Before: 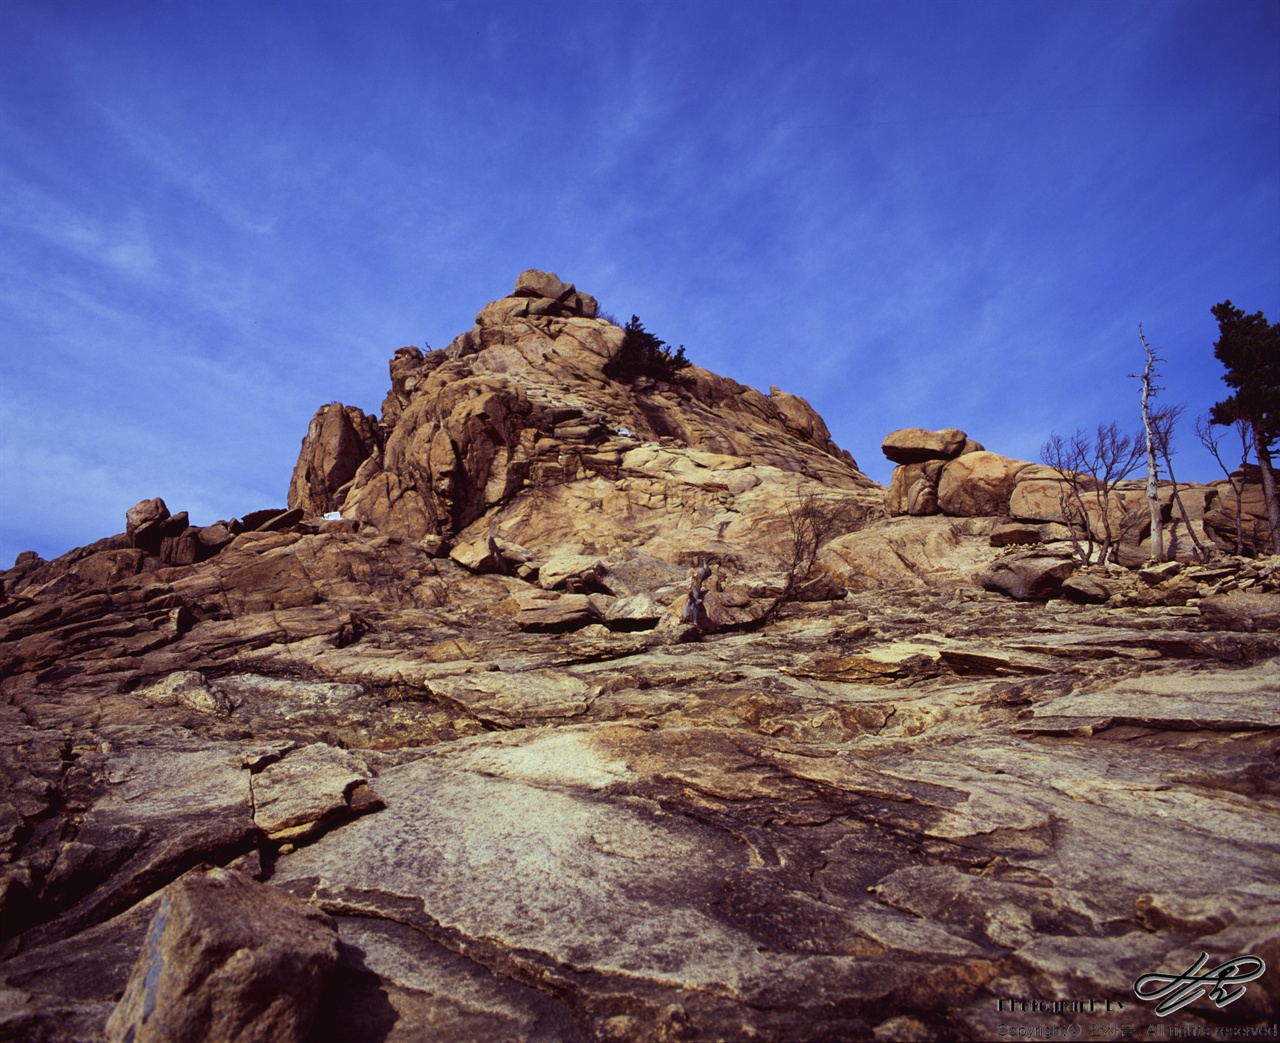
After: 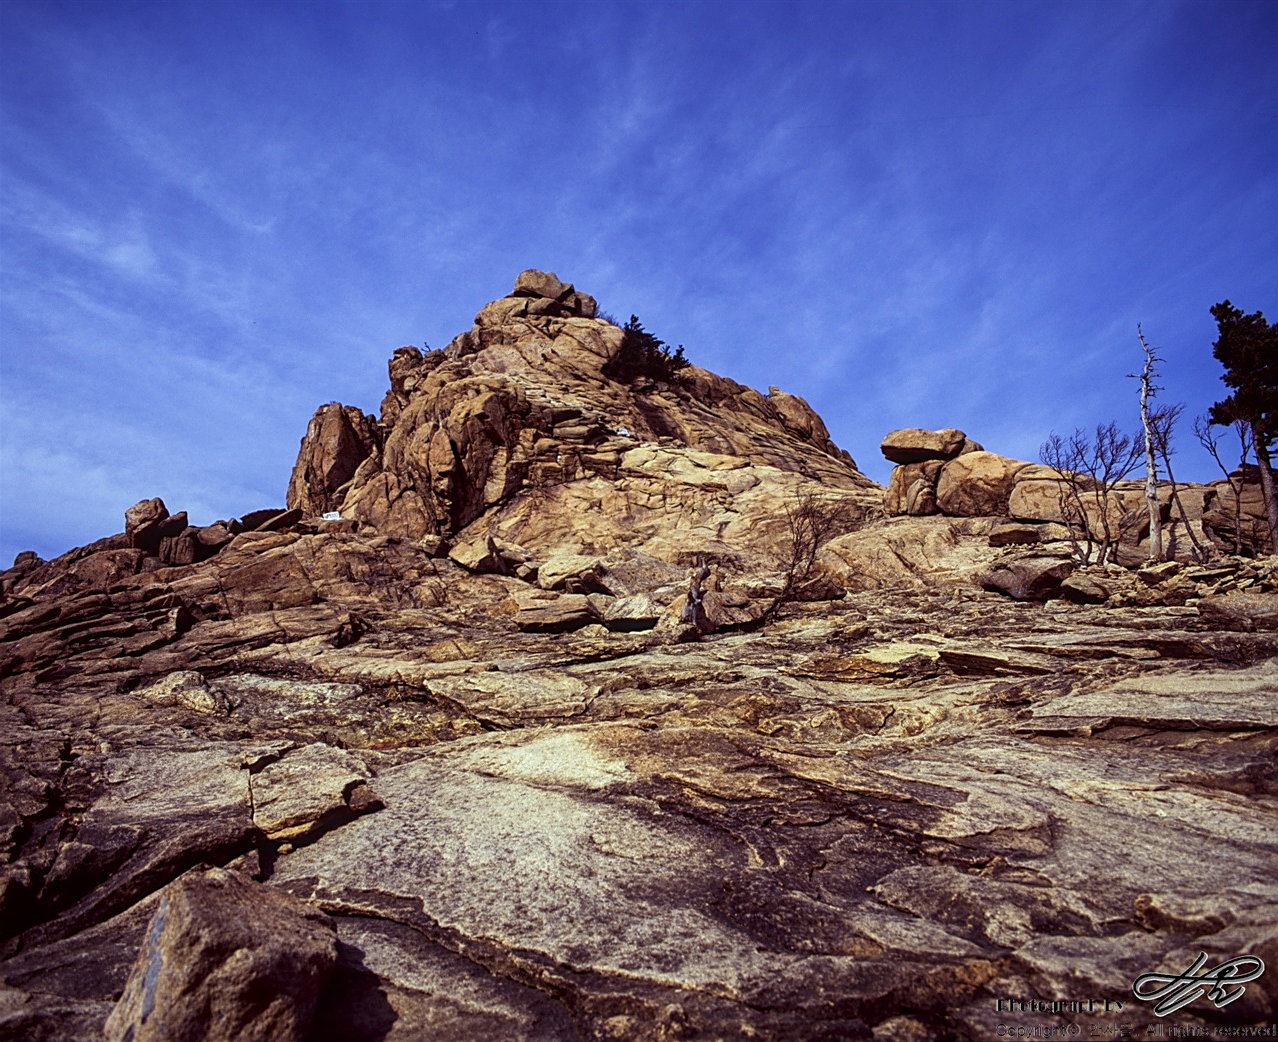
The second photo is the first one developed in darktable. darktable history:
local contrast: detail 130%
crop and rotate: left 0.126%
sharpen: on, module defaults
